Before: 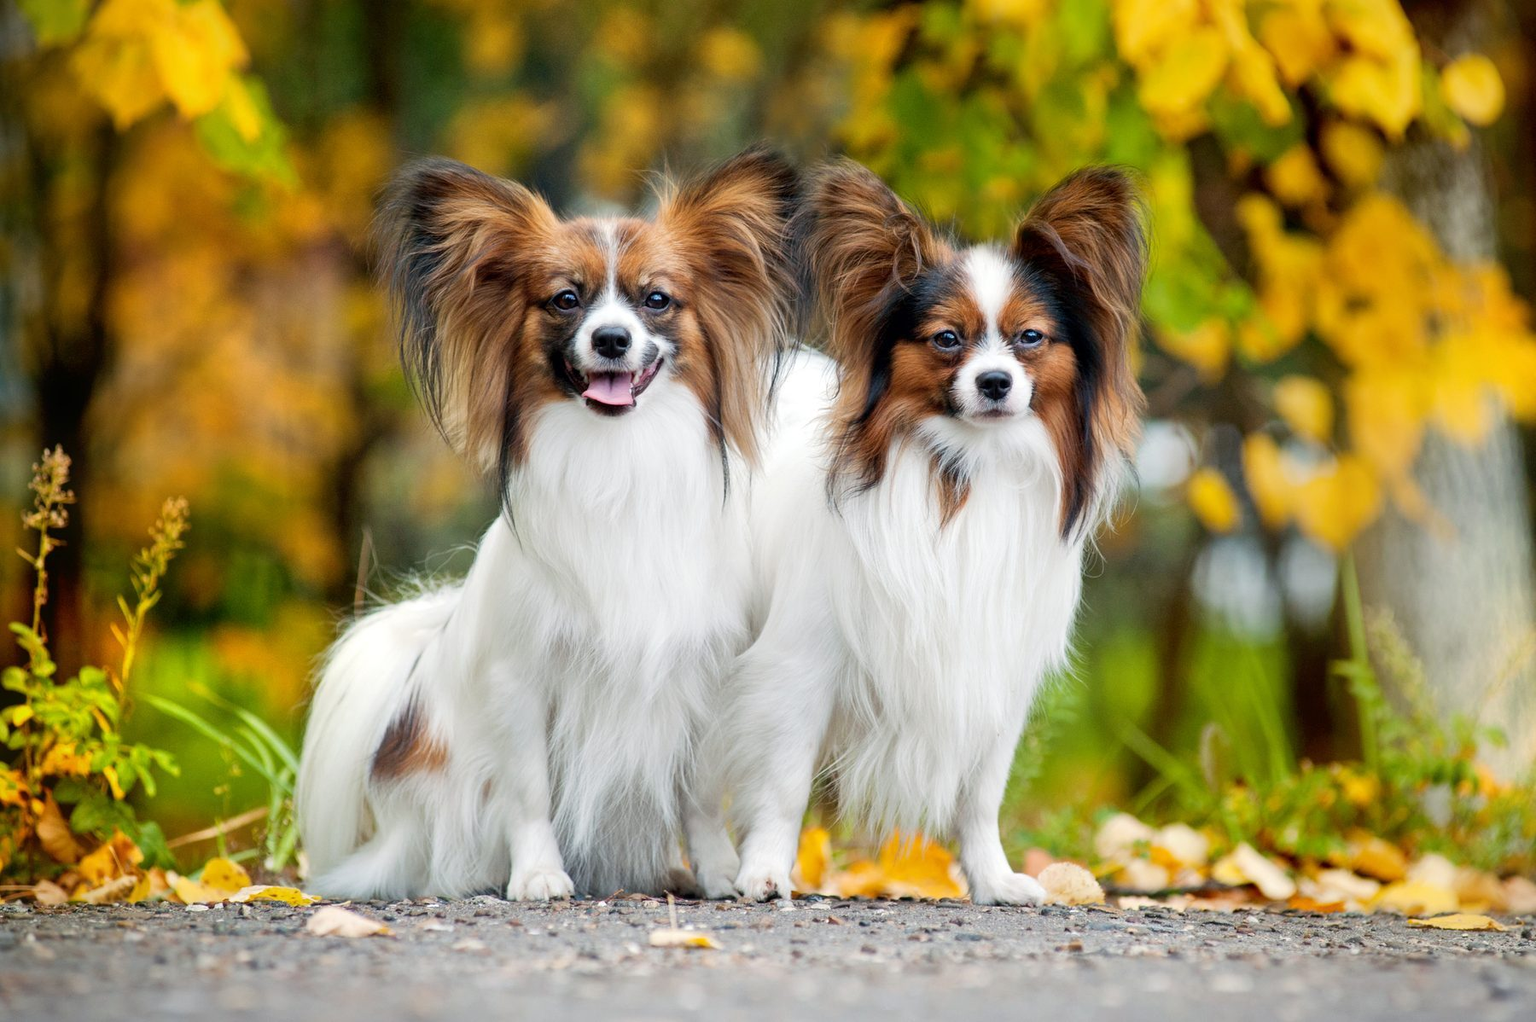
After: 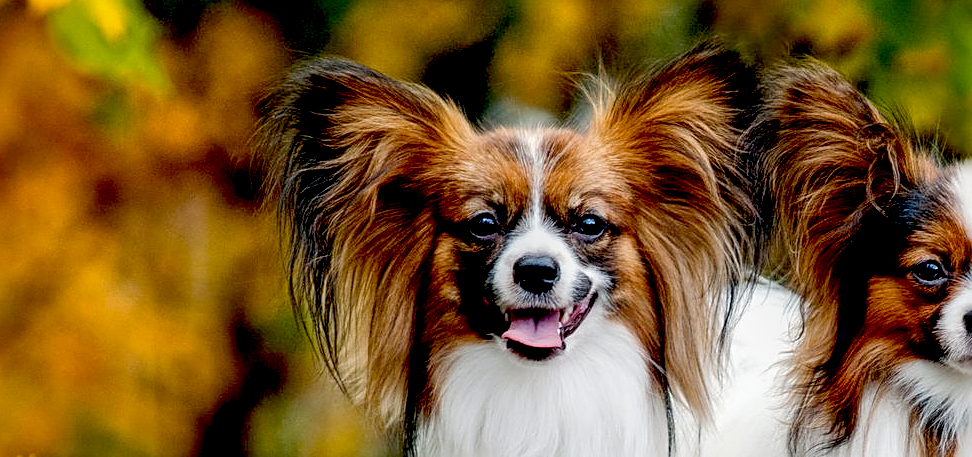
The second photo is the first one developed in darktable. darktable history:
sharpen: on, module defaults
exposure: black level correction 0.058, compensate highlight preservation false
local contrast: on, module defaults
crop: left 10.034%, top 10.655%, right 35.954%, bottom 51.158%
